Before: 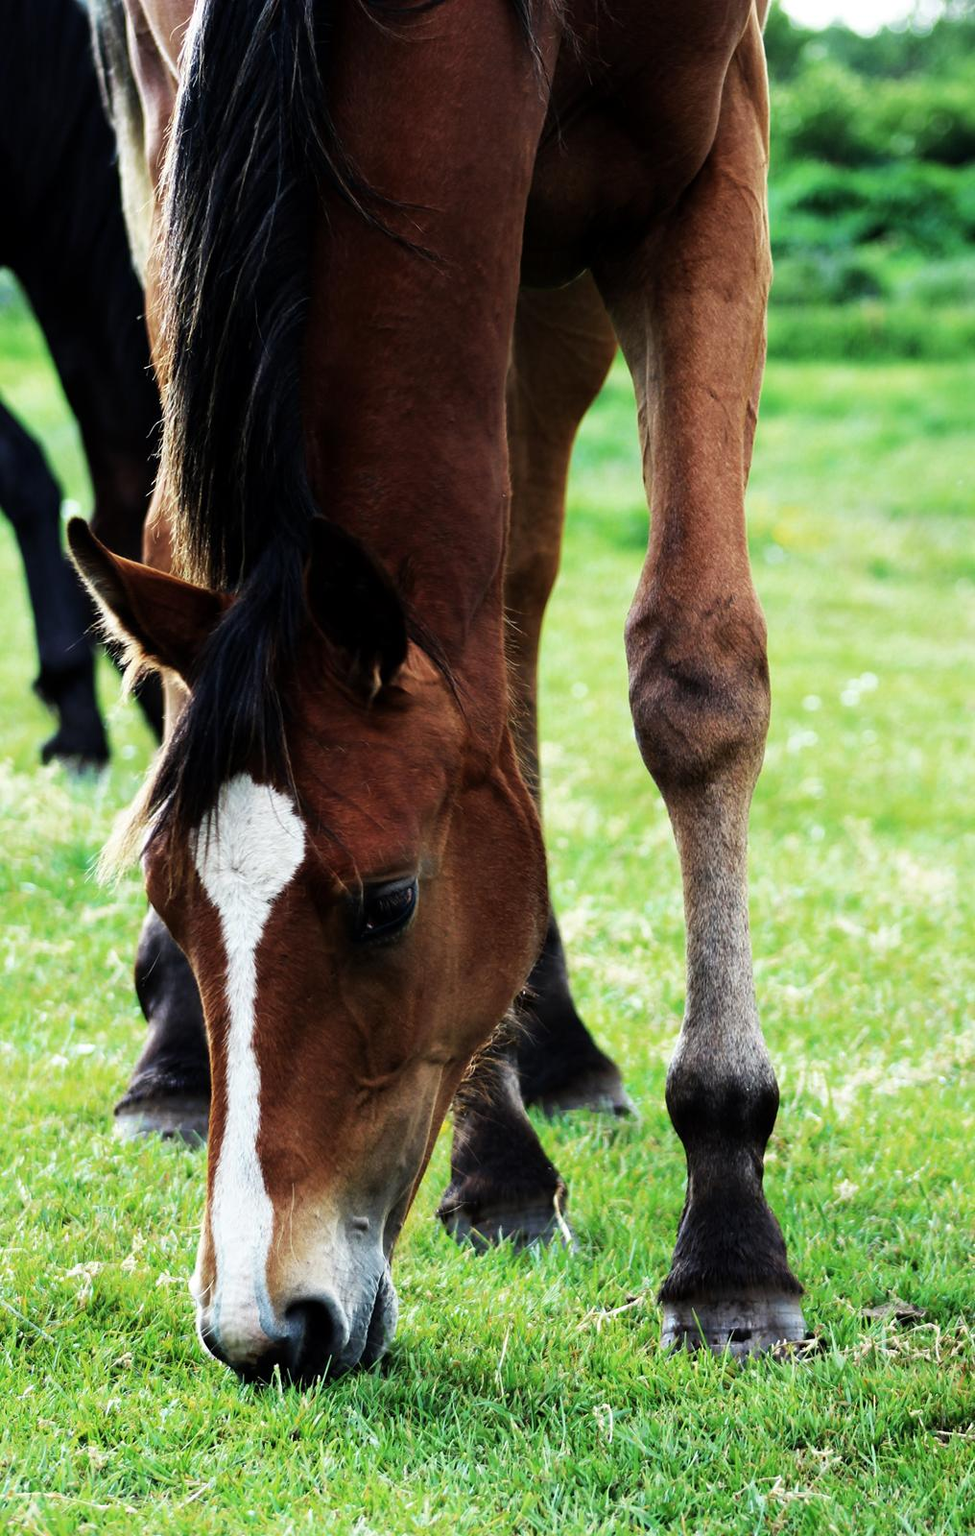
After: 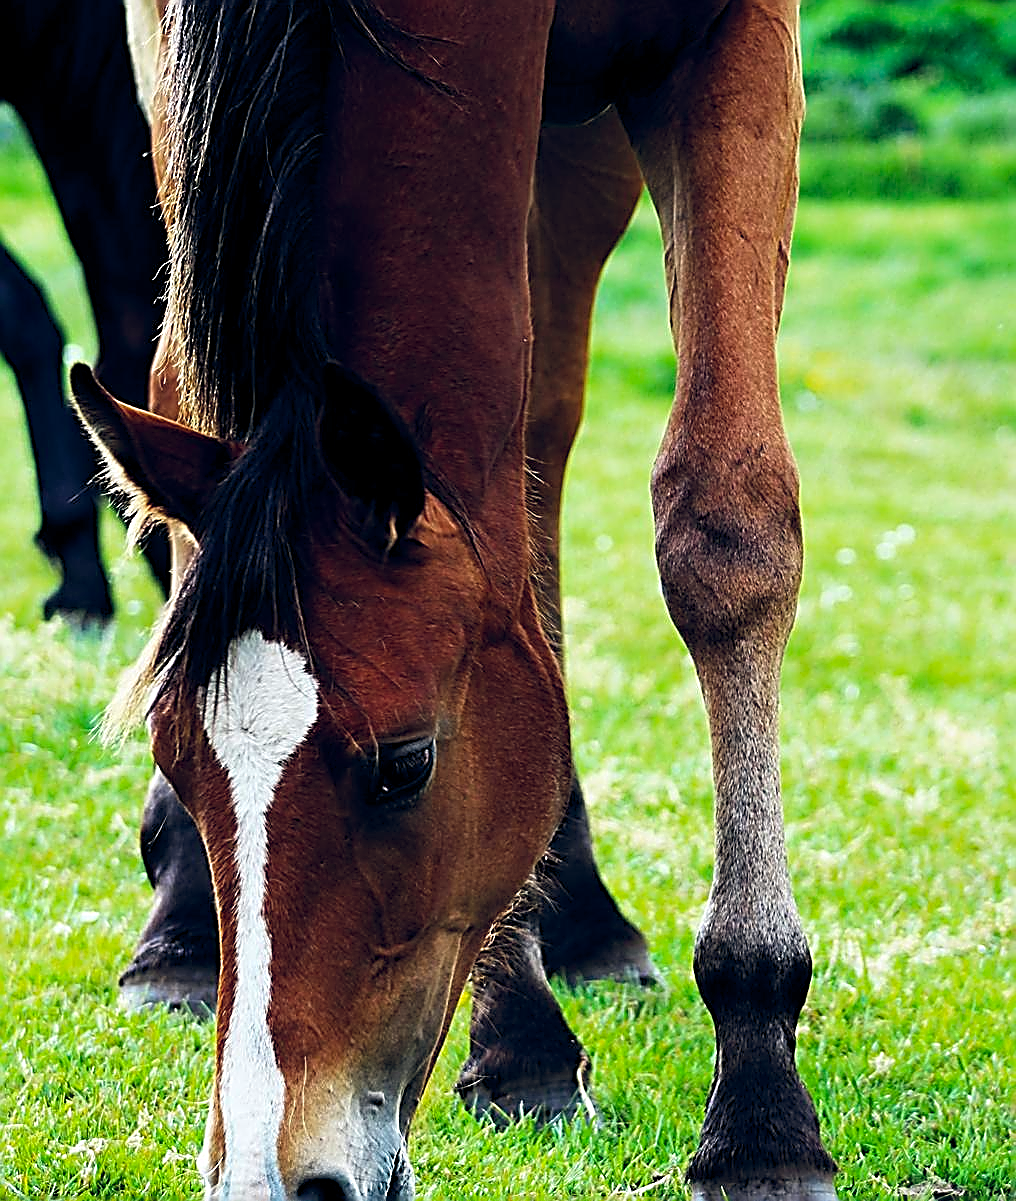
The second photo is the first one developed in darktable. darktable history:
color balance rgb: global offset › chroma 0.102%, global offset › hue 251.27°, perceptual saturation grading › global saturation 19.633%, global vibrance 20%
sharpen: amount 1.989
crop: top 11.039%, bottom 13.875%
